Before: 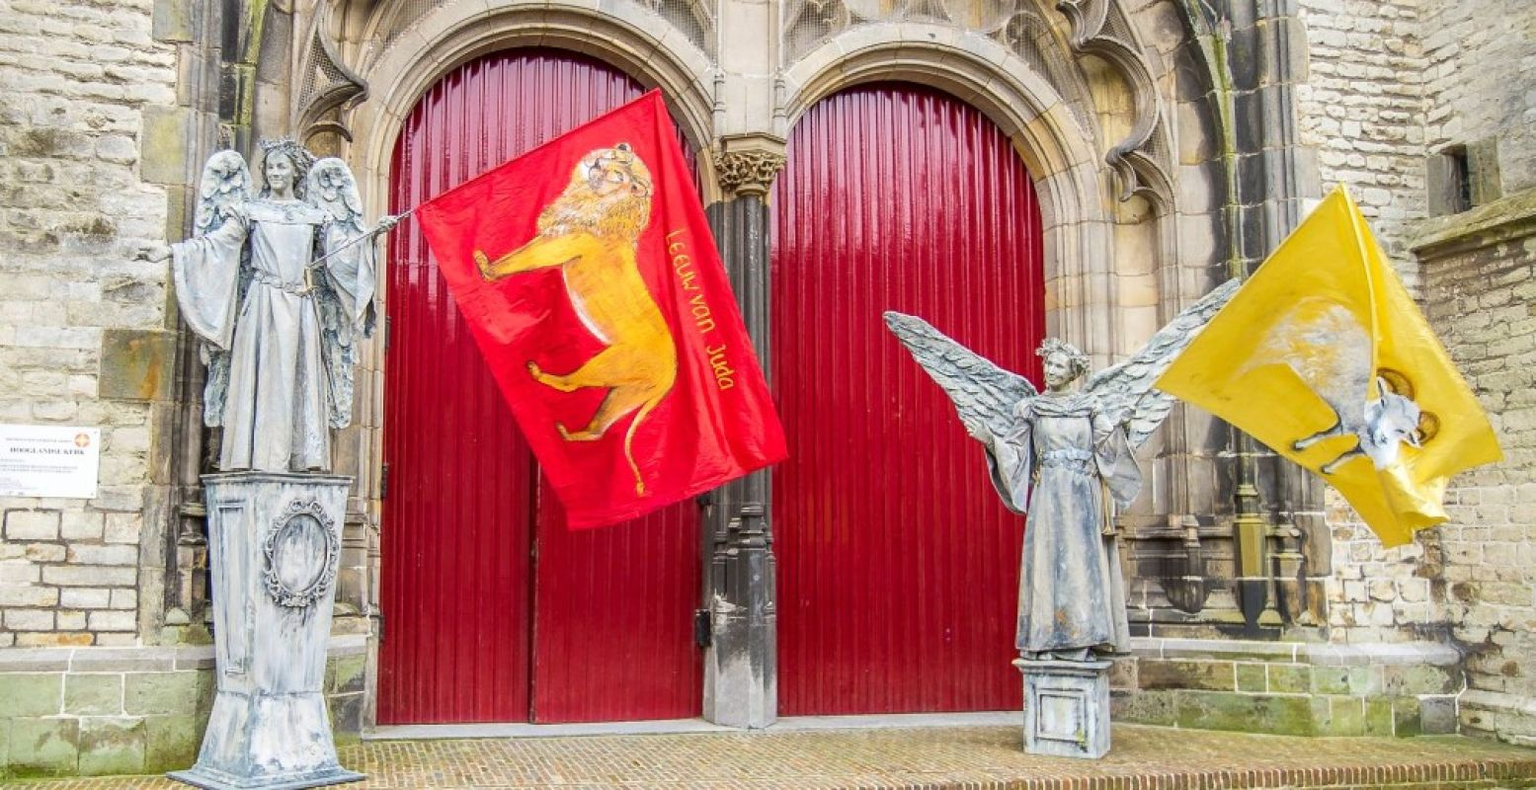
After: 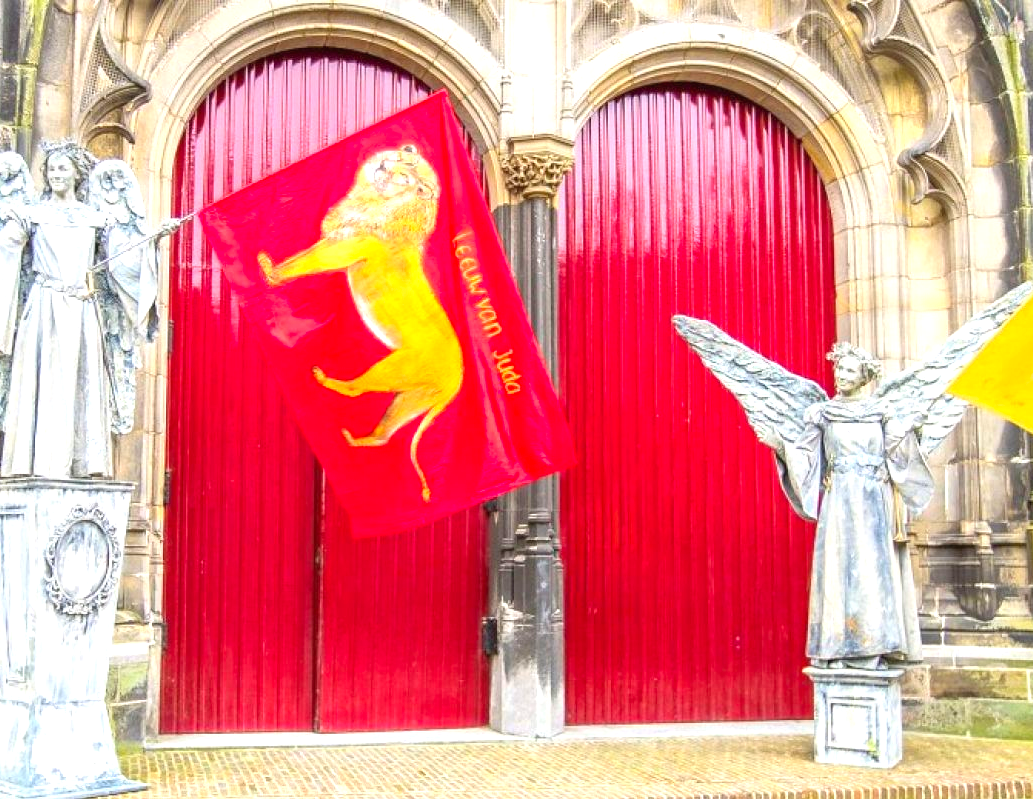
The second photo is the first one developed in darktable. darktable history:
exposure: exposure 0.828 EV, compensate exposure bias true, compensate highlight preservation false
crop and rotate: left 14.335%, right 19.218%
contrast brightness saturation: brightness 0.086, saturation 0.191
